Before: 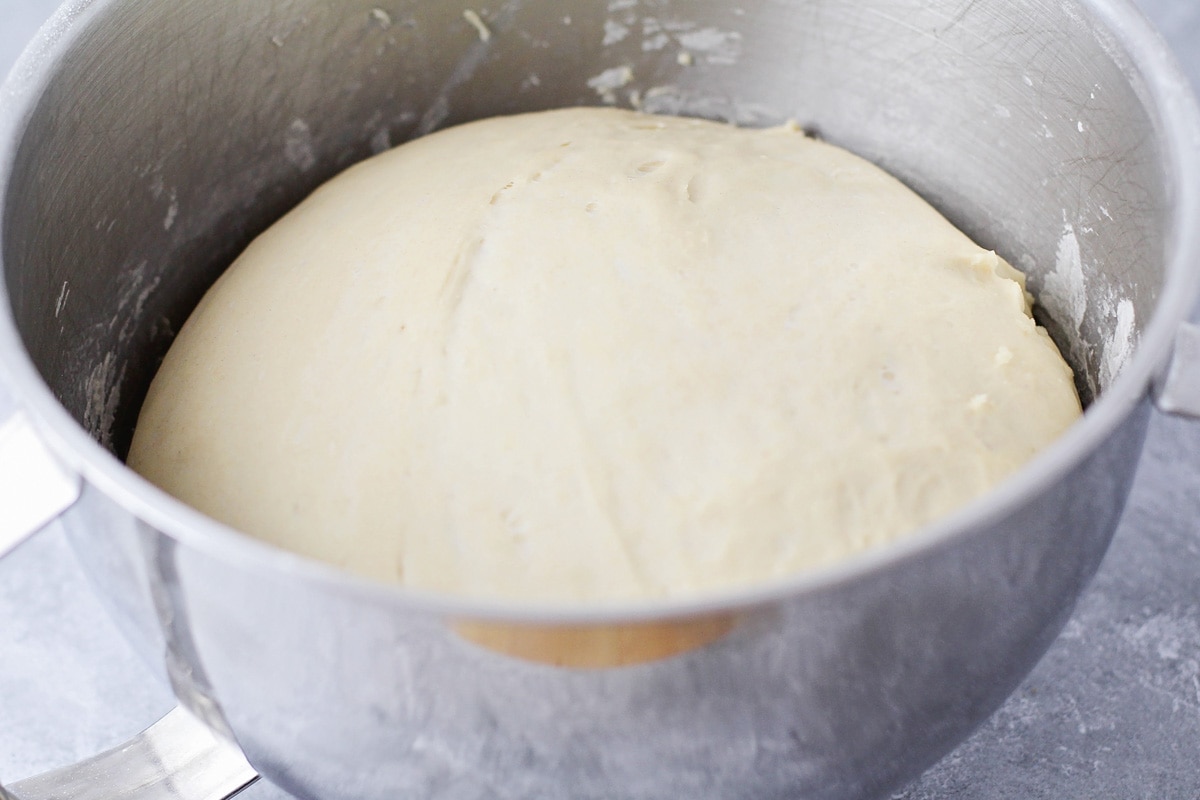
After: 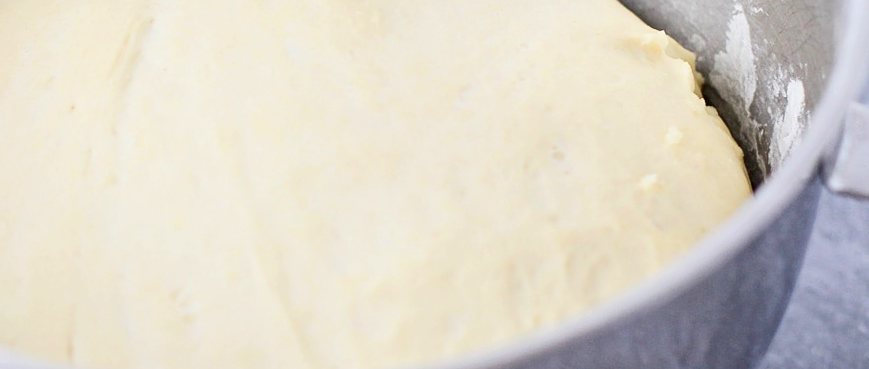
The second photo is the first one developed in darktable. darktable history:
crop and rotate: left 27.523%, top 27.561%, bottom 26.298%
contrast brightness saturation: contrast 0.177, saturation 0.309
color correction: highlights a* -0.241, highlights b* -0.065
